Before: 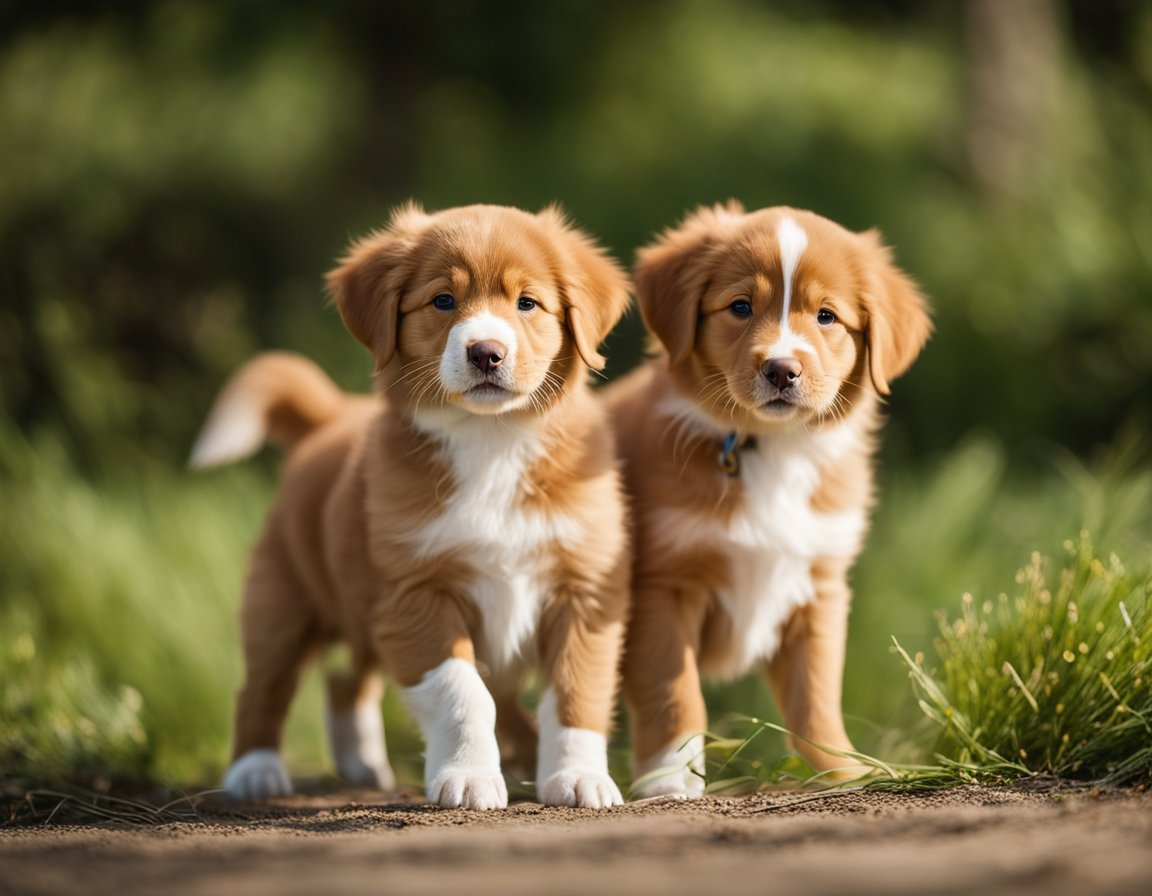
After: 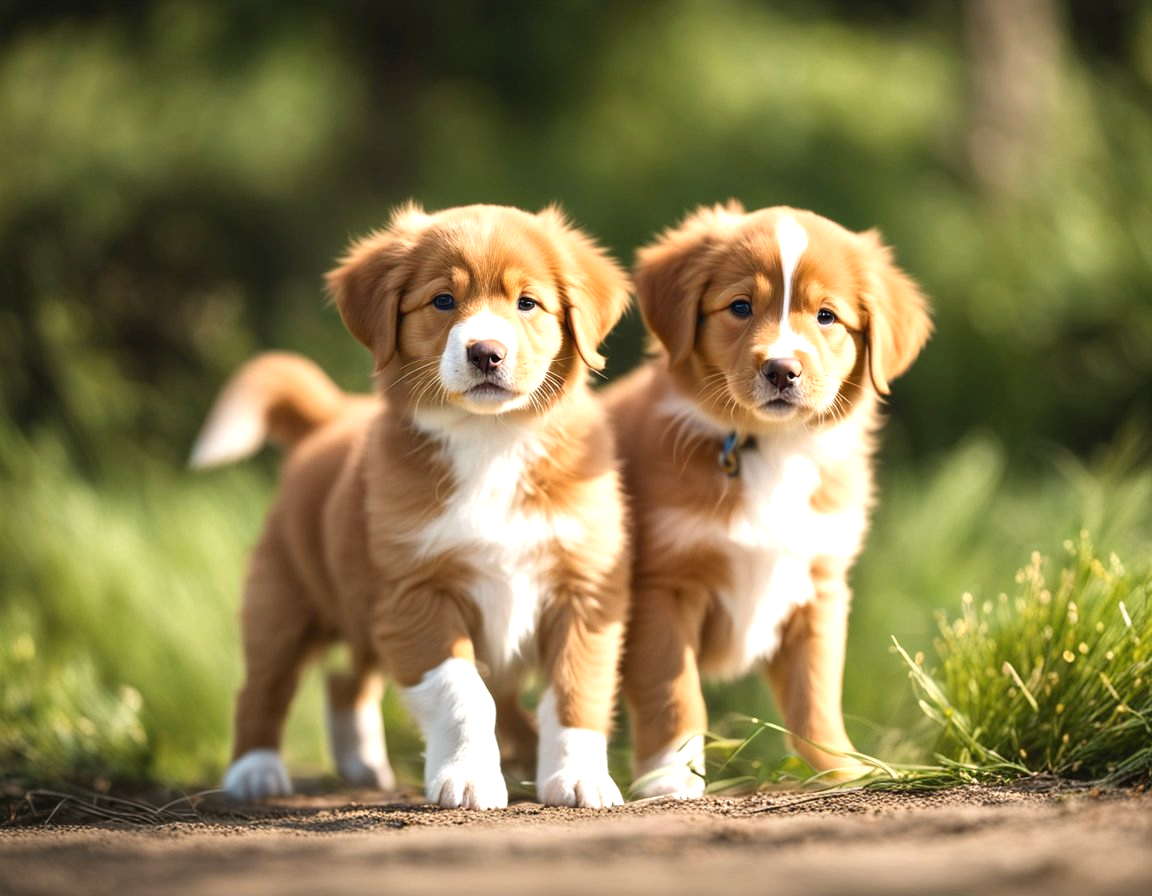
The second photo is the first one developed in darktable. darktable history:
tone equalizer: on, module defaults
exposure: black level correction 0, exposure 0.699 EV, compensate highlight preservation false
